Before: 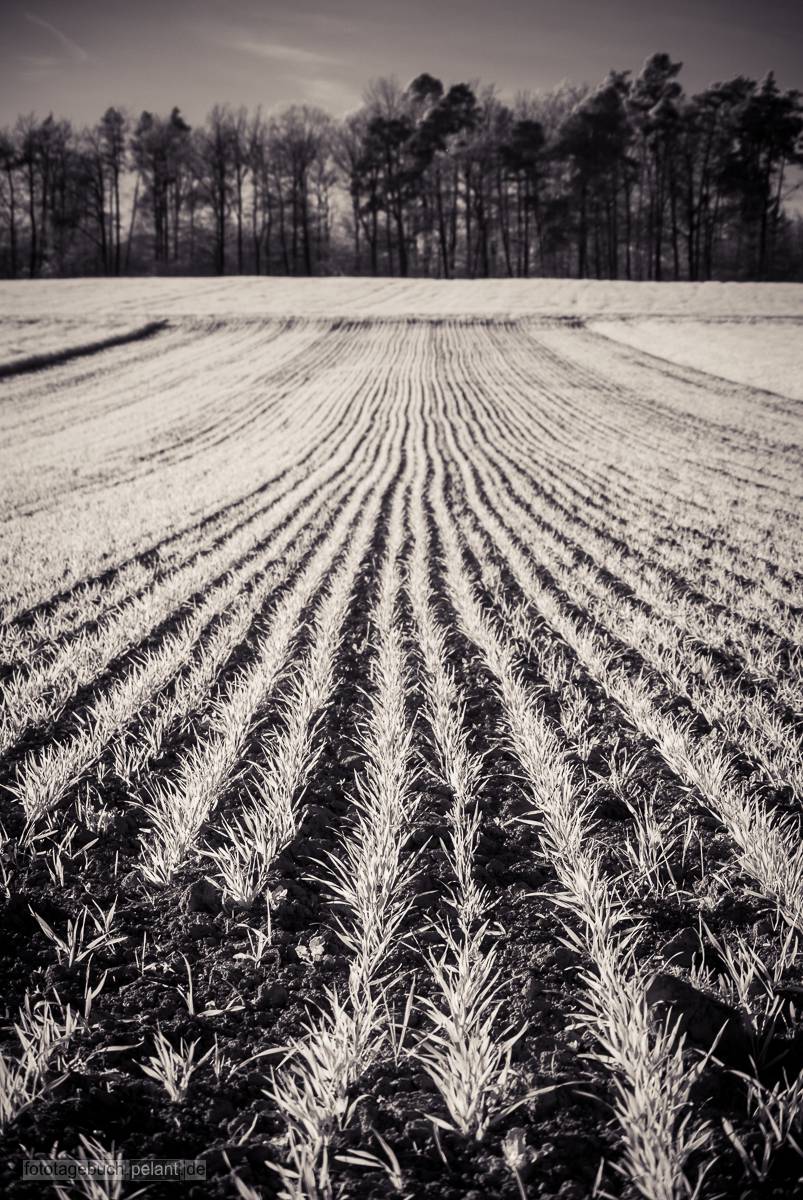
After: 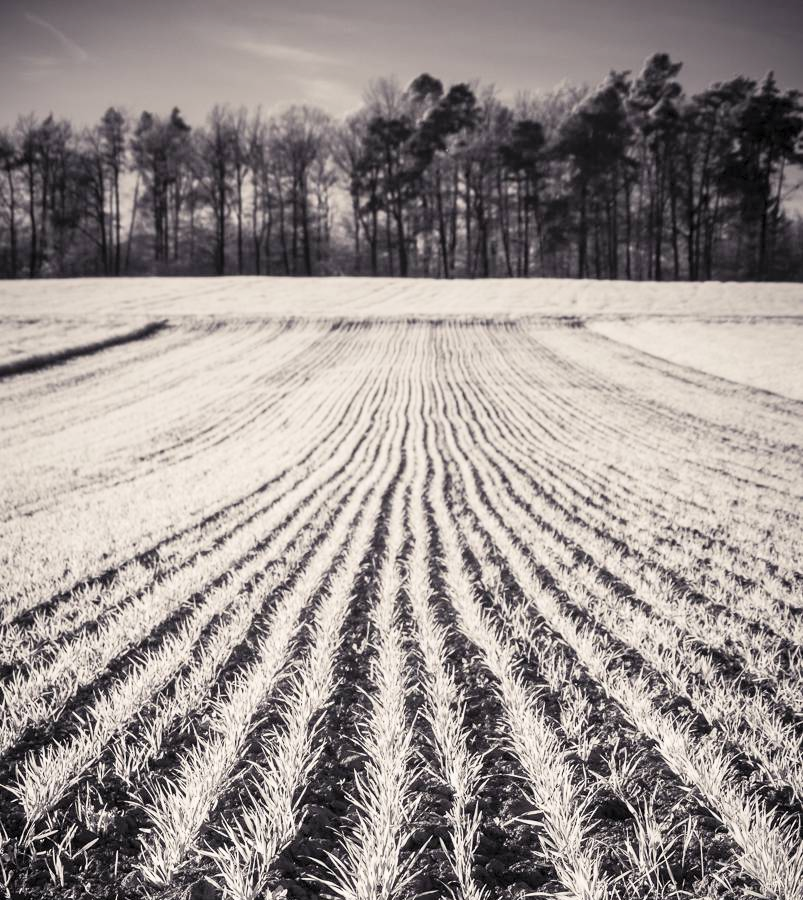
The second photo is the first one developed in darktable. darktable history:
crop: bottom 24.978%
contrast brightness saturation: contrast 0.137, brightness 0.214
